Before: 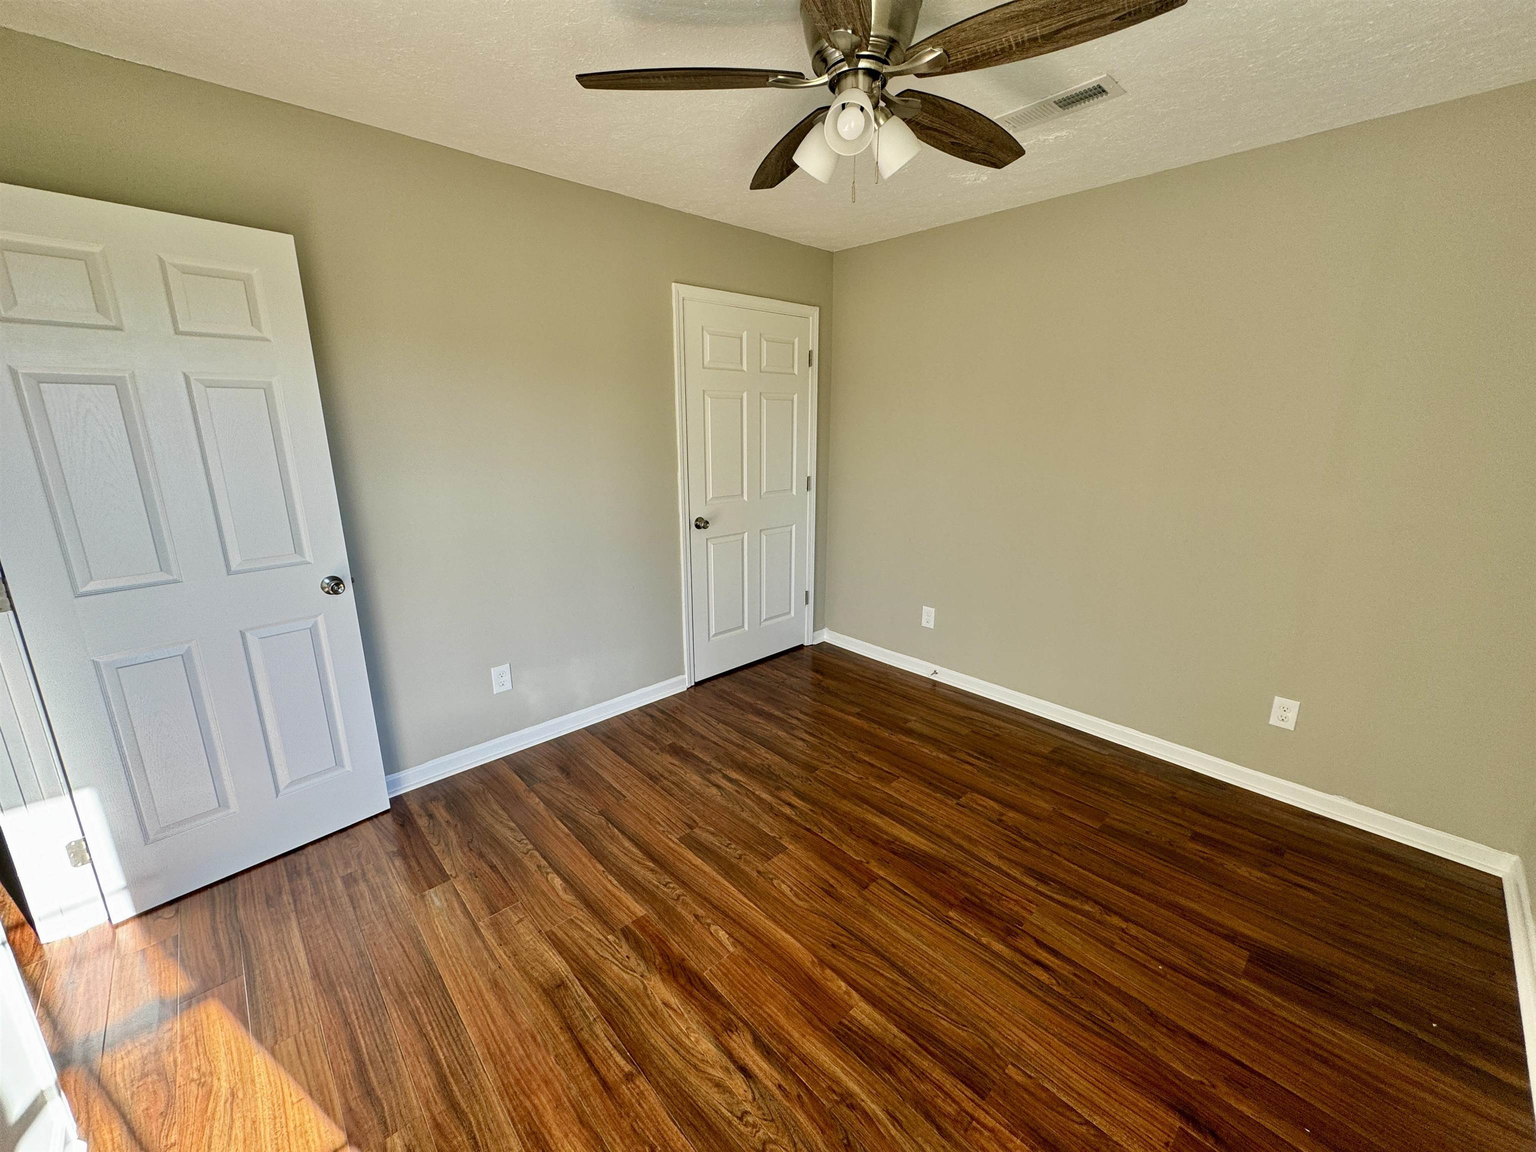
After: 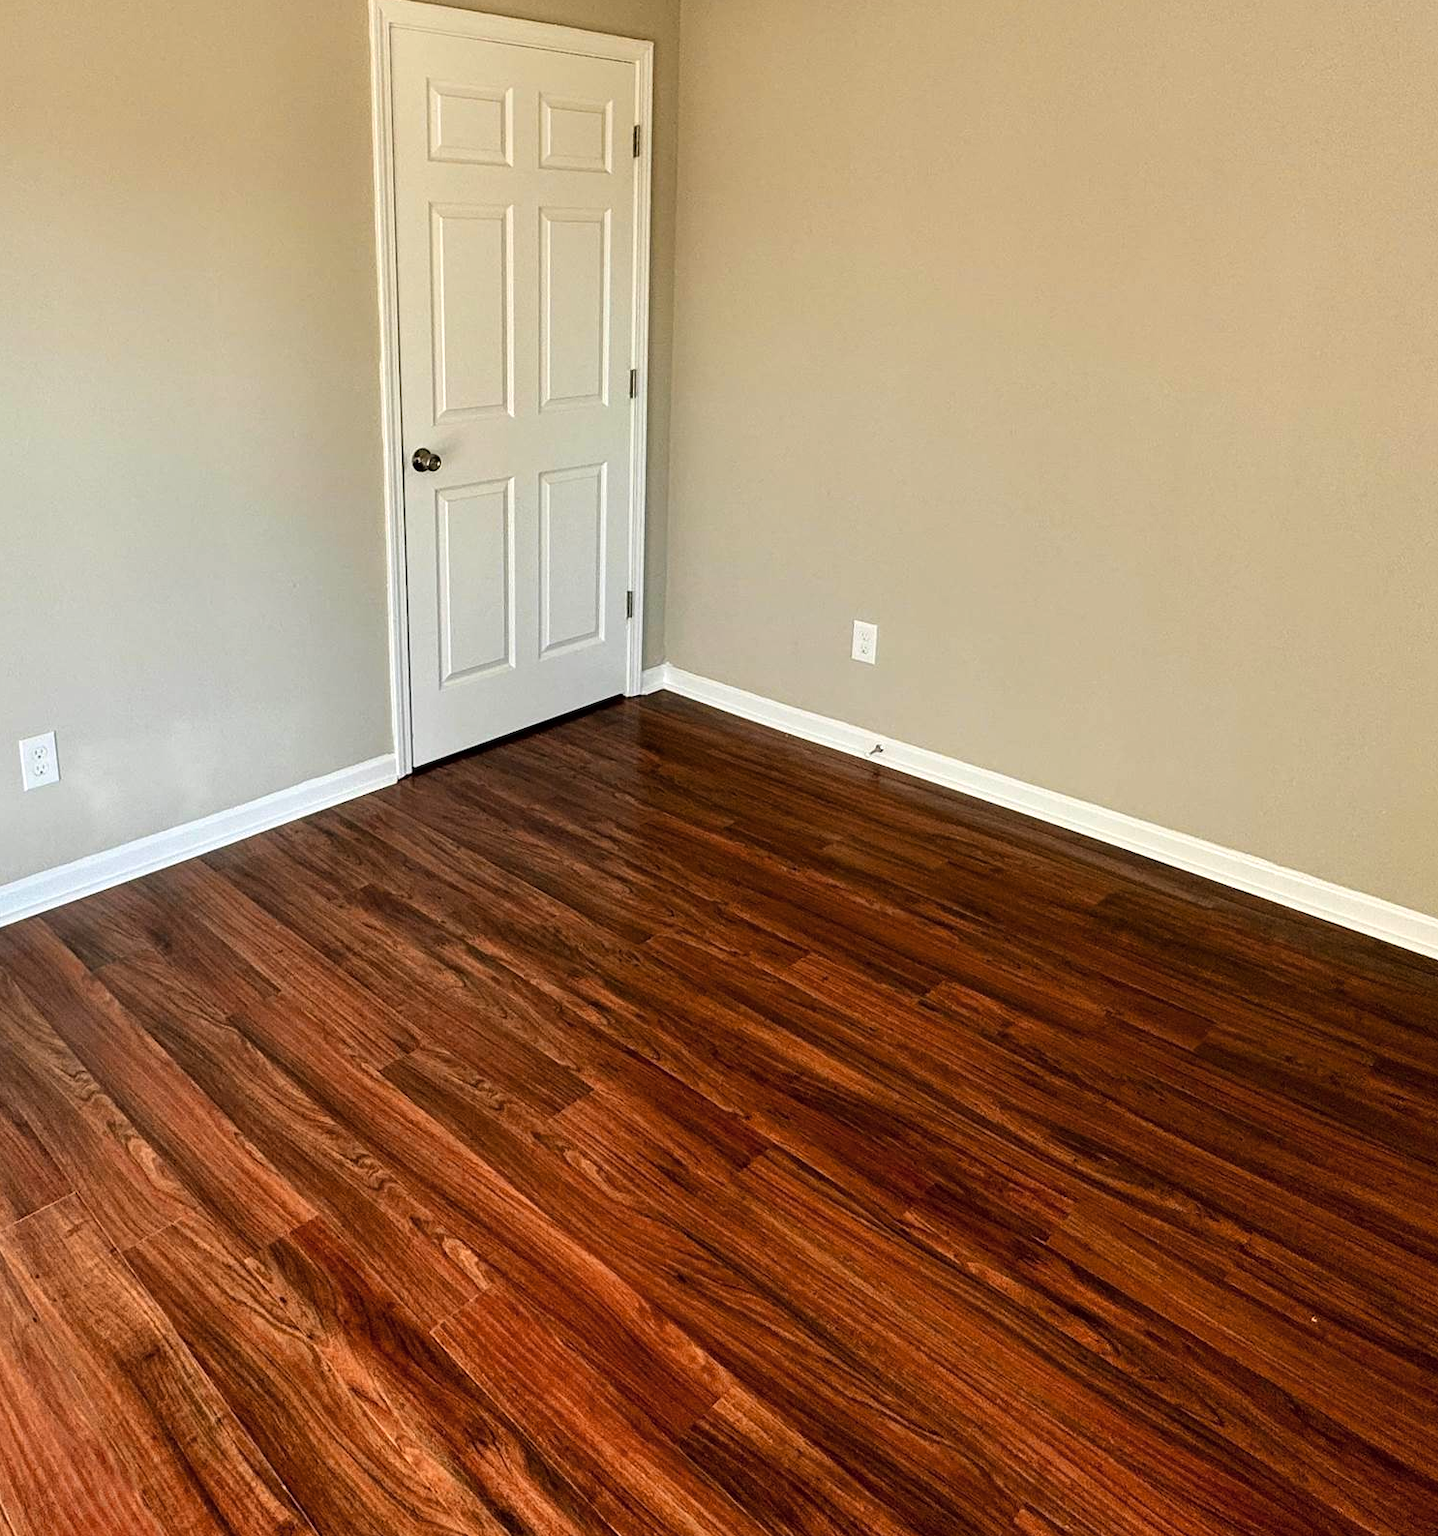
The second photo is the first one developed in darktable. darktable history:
tone equalizer: -8 EV -0.443 EV, -7 EV -0.394 EV, -6 EV -0.367 EV, -5 EV -0.191 EV, -3 EV 0.205 EV, -2 EV 0.321 EV, -1 EV 0.379 EV, +0 EV 0.442 EV, edges refinement/feathering 500, mask exposure compensation -1.57 EV, preserve details no
color zones: curves: ch1 [(0, 0.469) (0.072, 0.457) (0.243, 0.494) (0.429, 0.5) (0.571, 0.5) (0.714, 0.5) (0.857, 0.5) (1, 0.469)]; ch2 [(0, 0.499) (0.143, 0.467) (0.242, 0.436) (0.429, 0.493) (0.571, 0.5) (0.714, 0.5) (0.857, 0.5) (1, 0.499)]
crop: left 31.354%, top 24.81%, right 20.25%, bottom 6.277%
